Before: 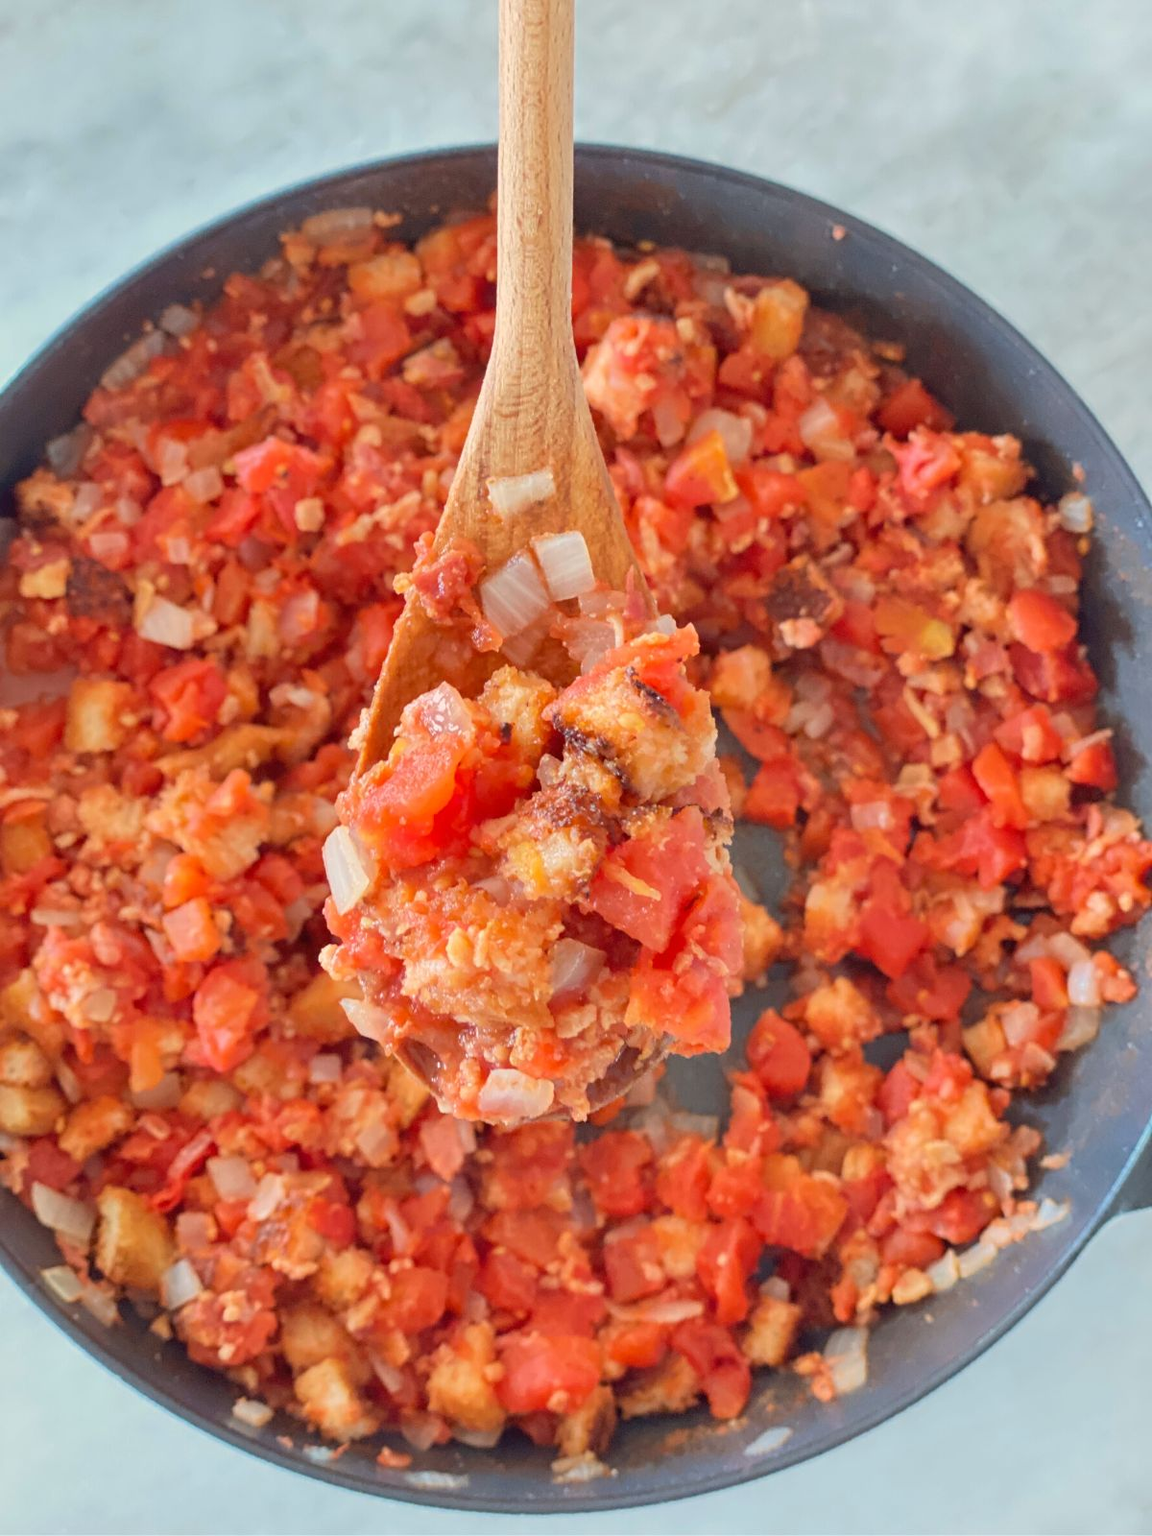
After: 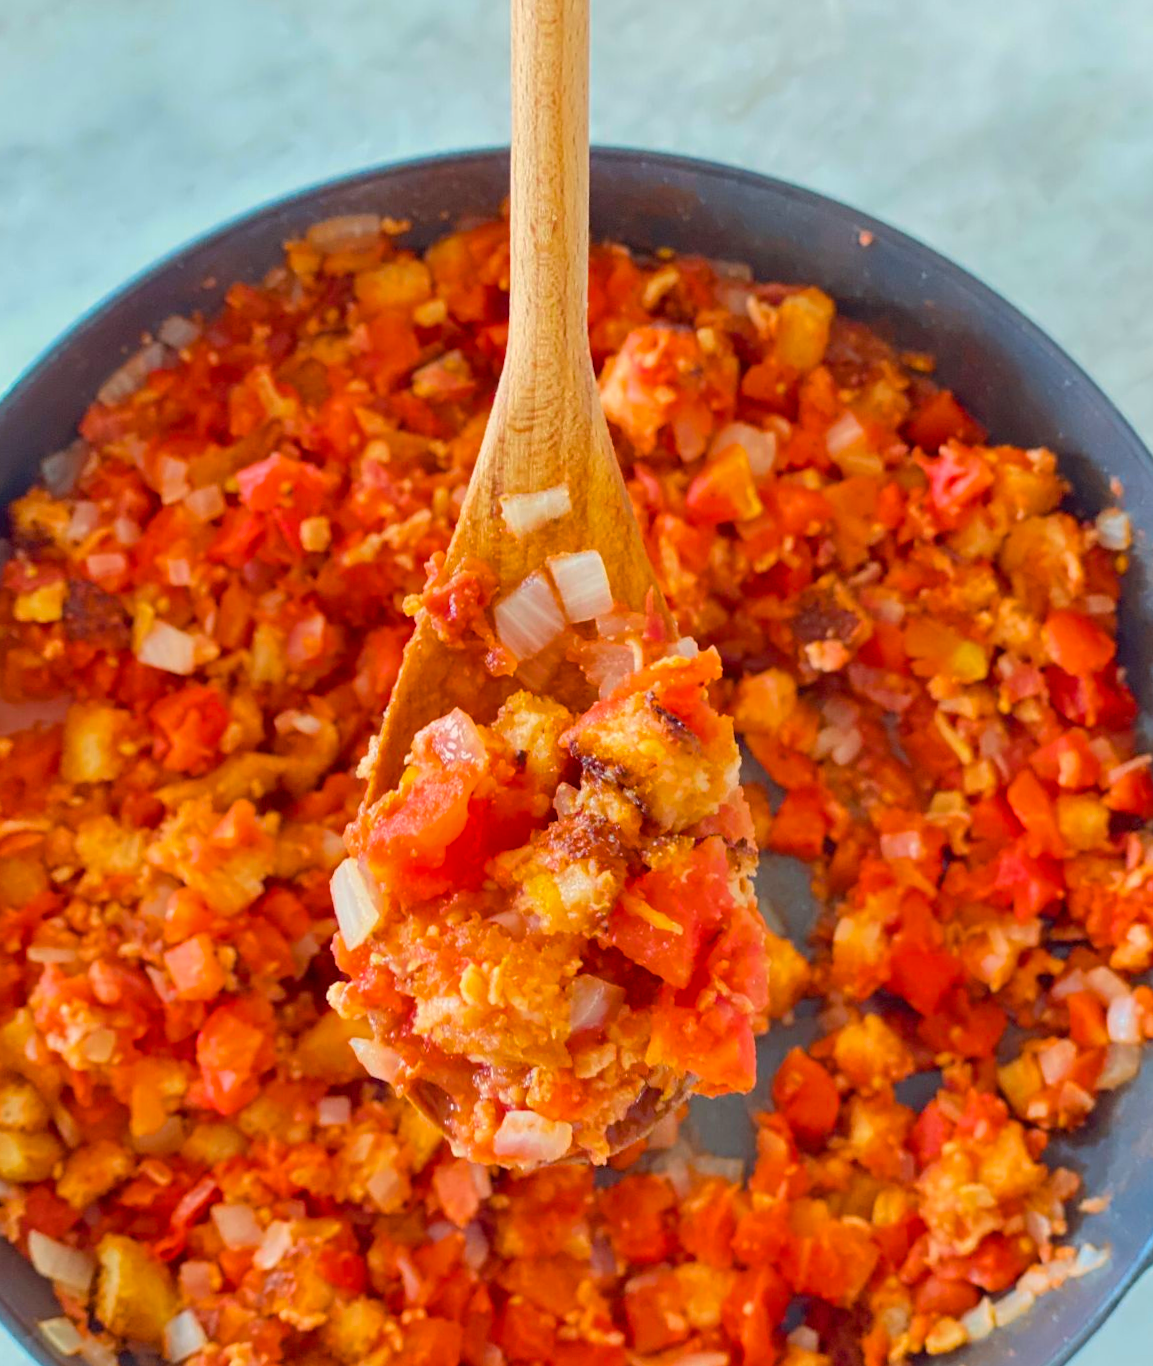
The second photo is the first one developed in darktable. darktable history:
crop and rotate: angle 0.2°, left 0.275%, right 3.127%, bottom 14.18%
color balance rgb: linear chroma grading › global chroma 15%, perceptual saturation grading › global saturation 30%
white balance: red 0.978, blue 0.999
